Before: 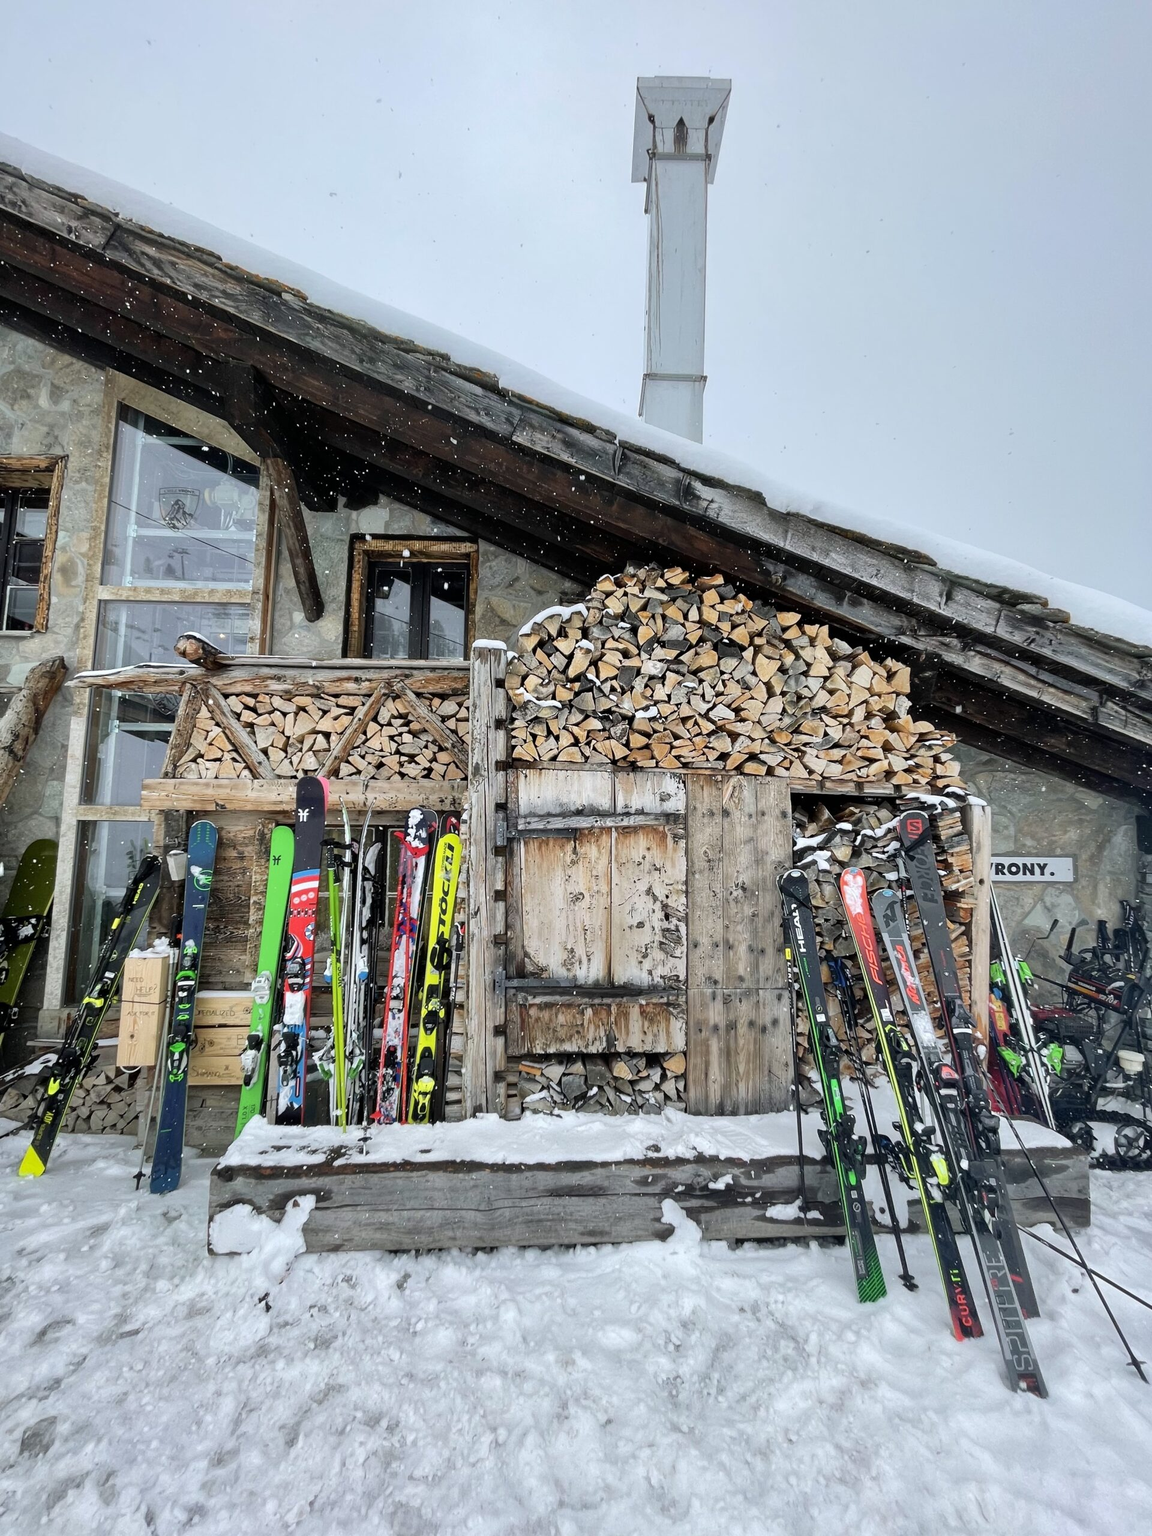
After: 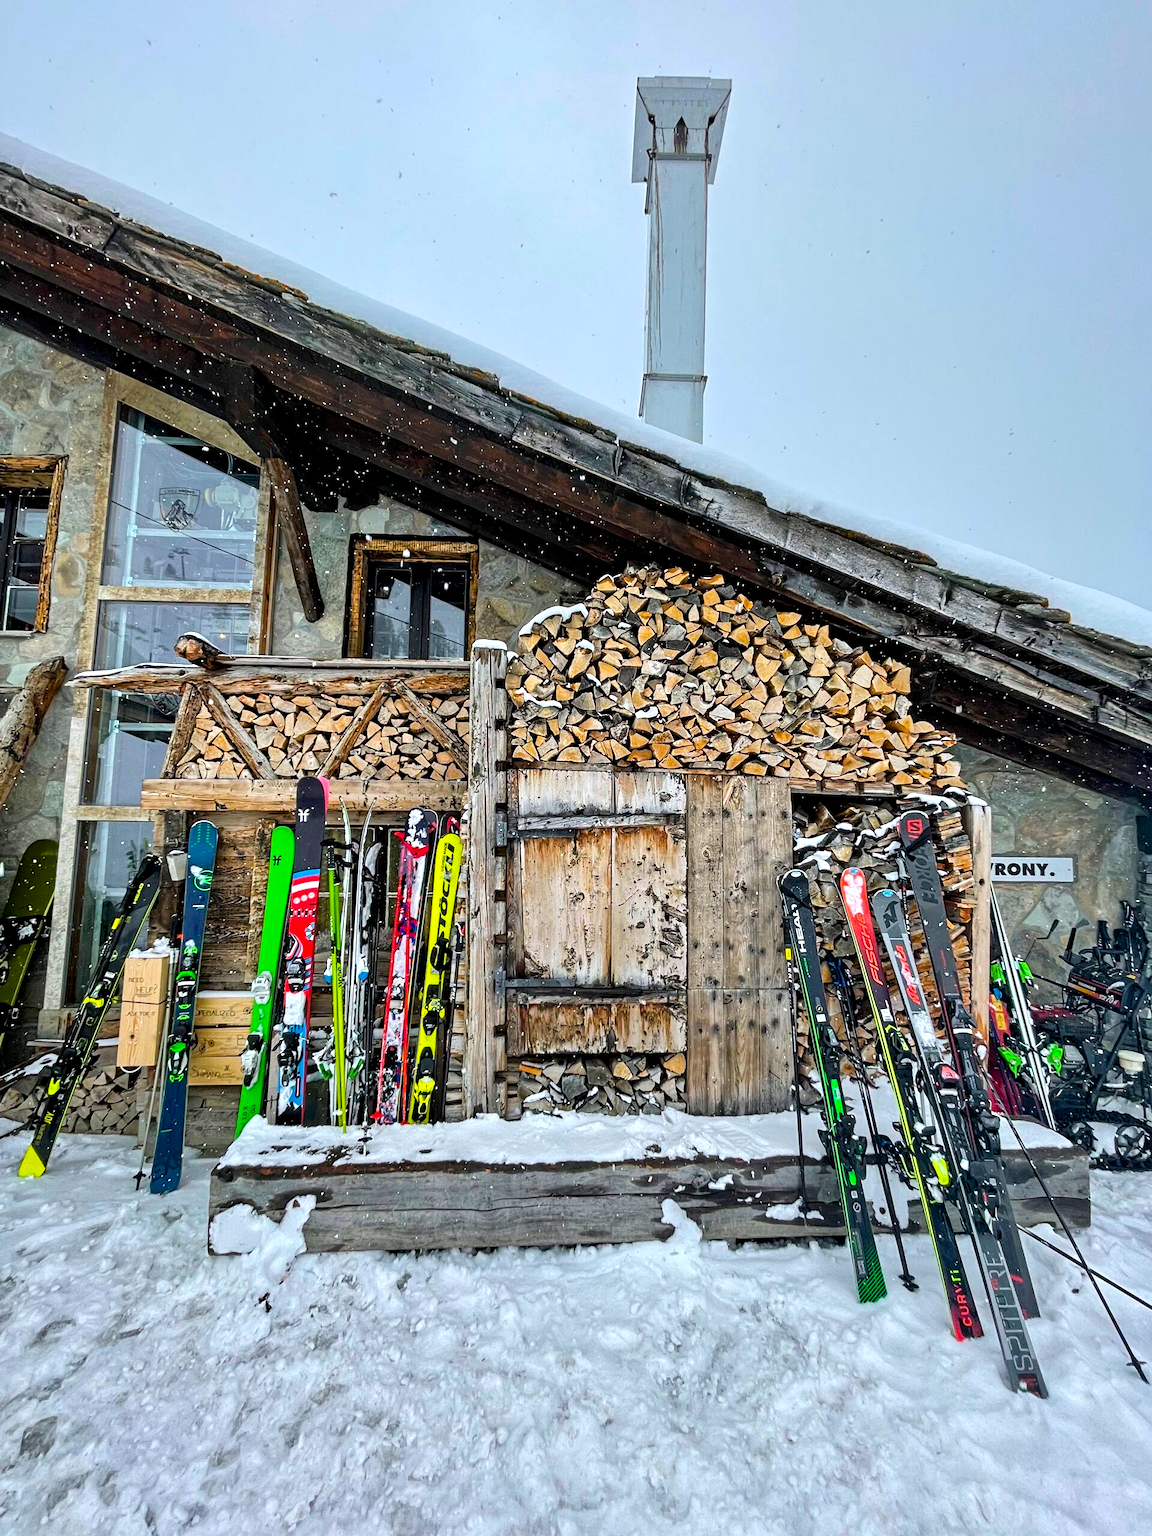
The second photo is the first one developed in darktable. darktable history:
contrast equalizer: octaves 7, y [[0.502, 0.517, 0.543, 0.576, 0.611, 0.631], [0.5 ×6], [0.5 ×6], [0 ×6], [0 ×6]]
color balance rgb: perceptual saturation grading › global saturation 30%, global vibrance 30%
